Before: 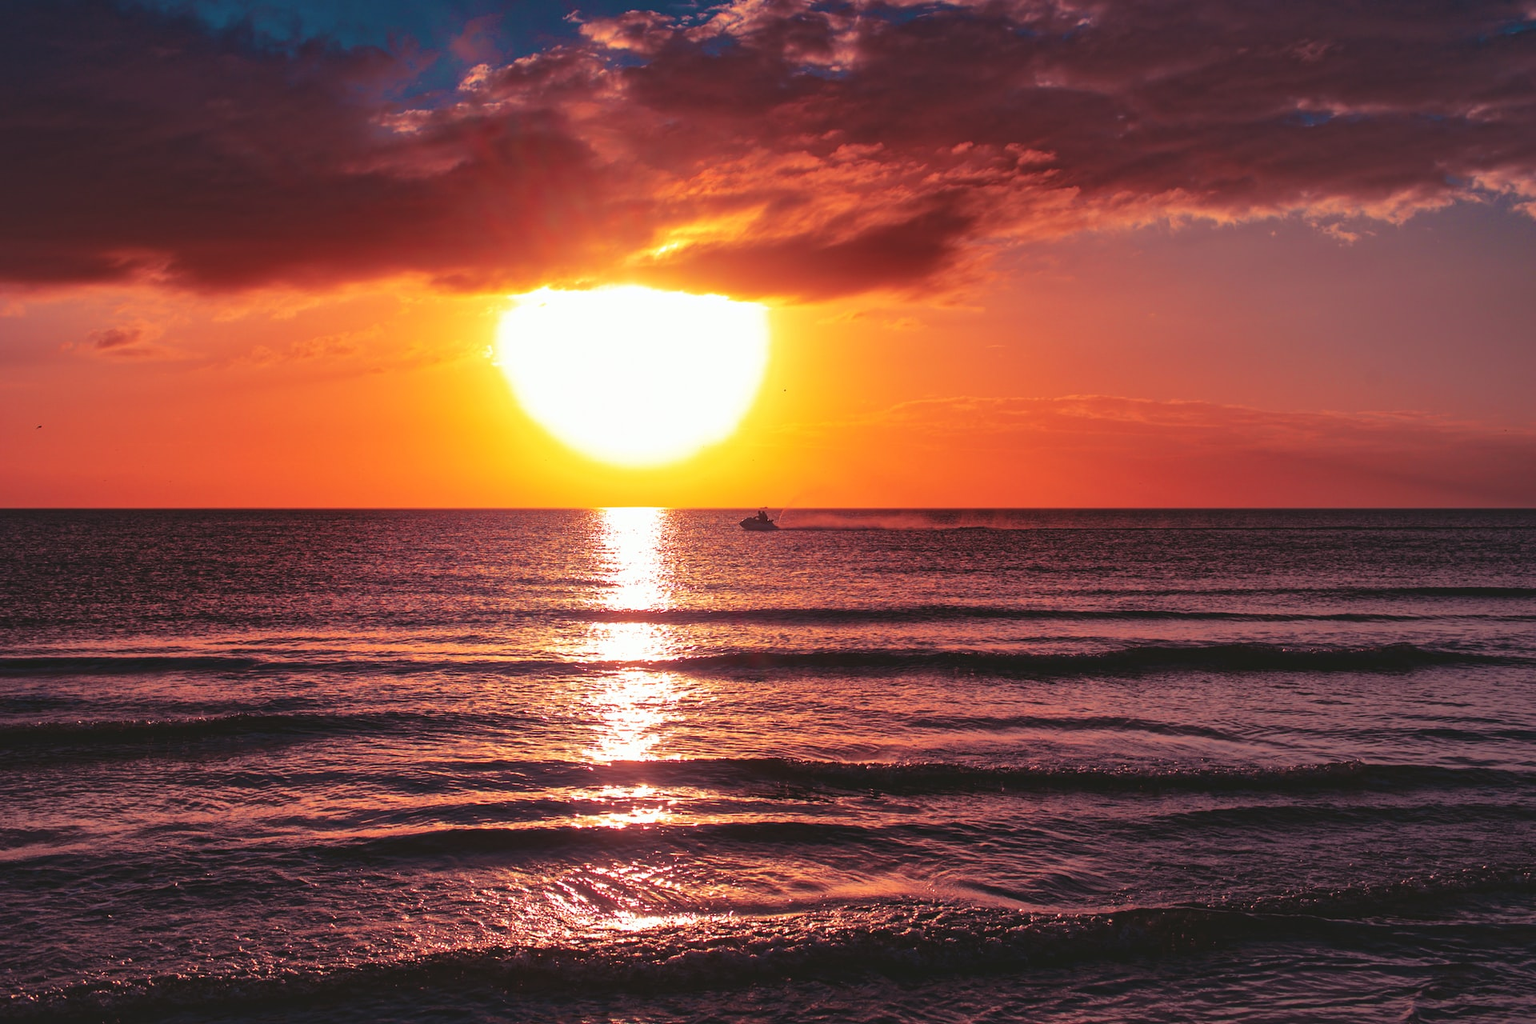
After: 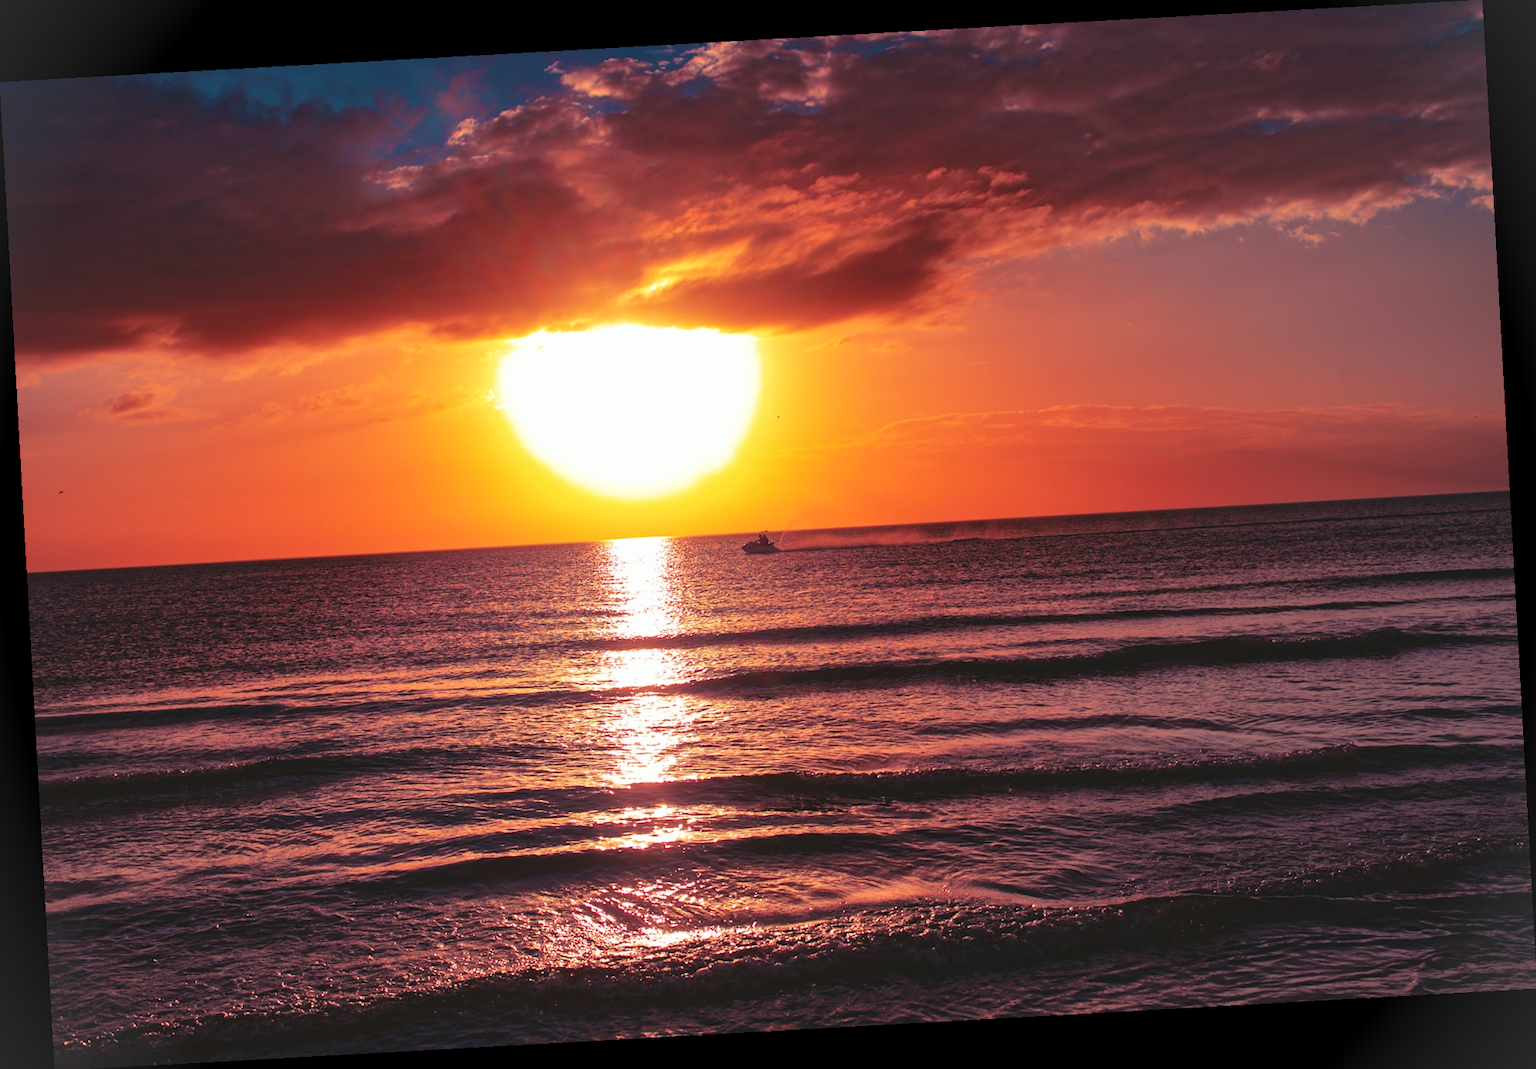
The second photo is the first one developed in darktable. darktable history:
vignetting: fall-off start 100%, brightness 0.05, saturation 0
rotate and perspective: rotation -3.18°, automatic cropping off
